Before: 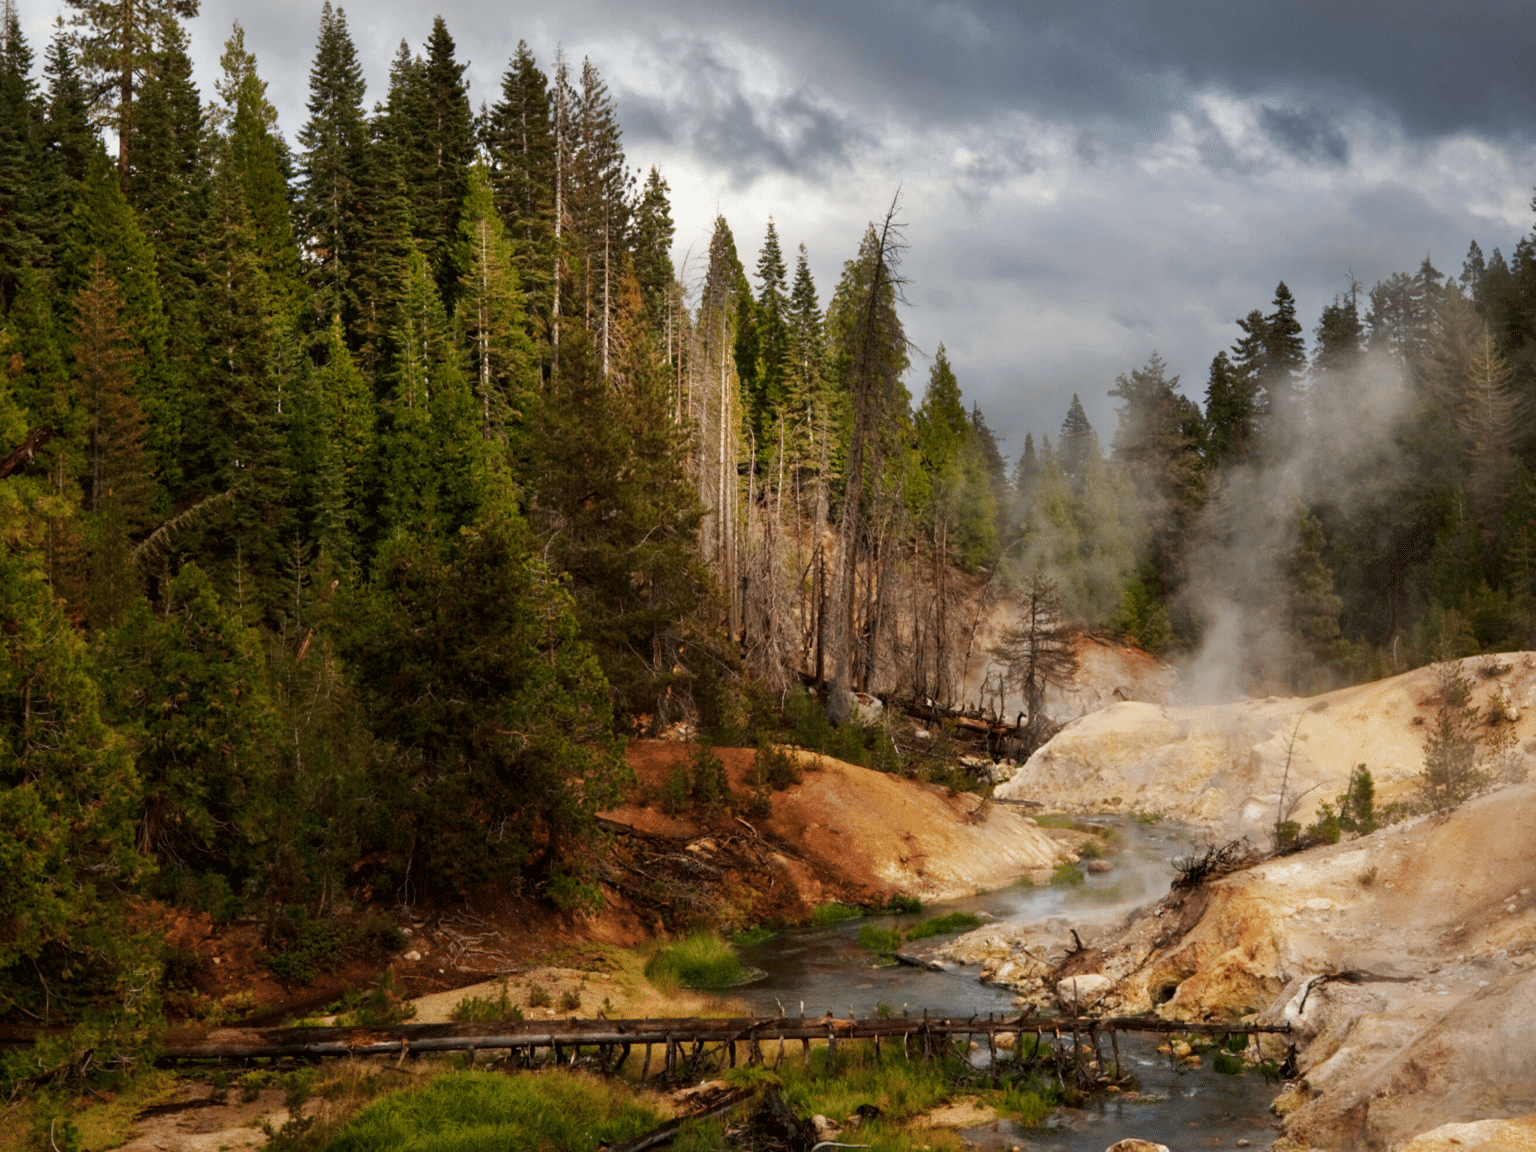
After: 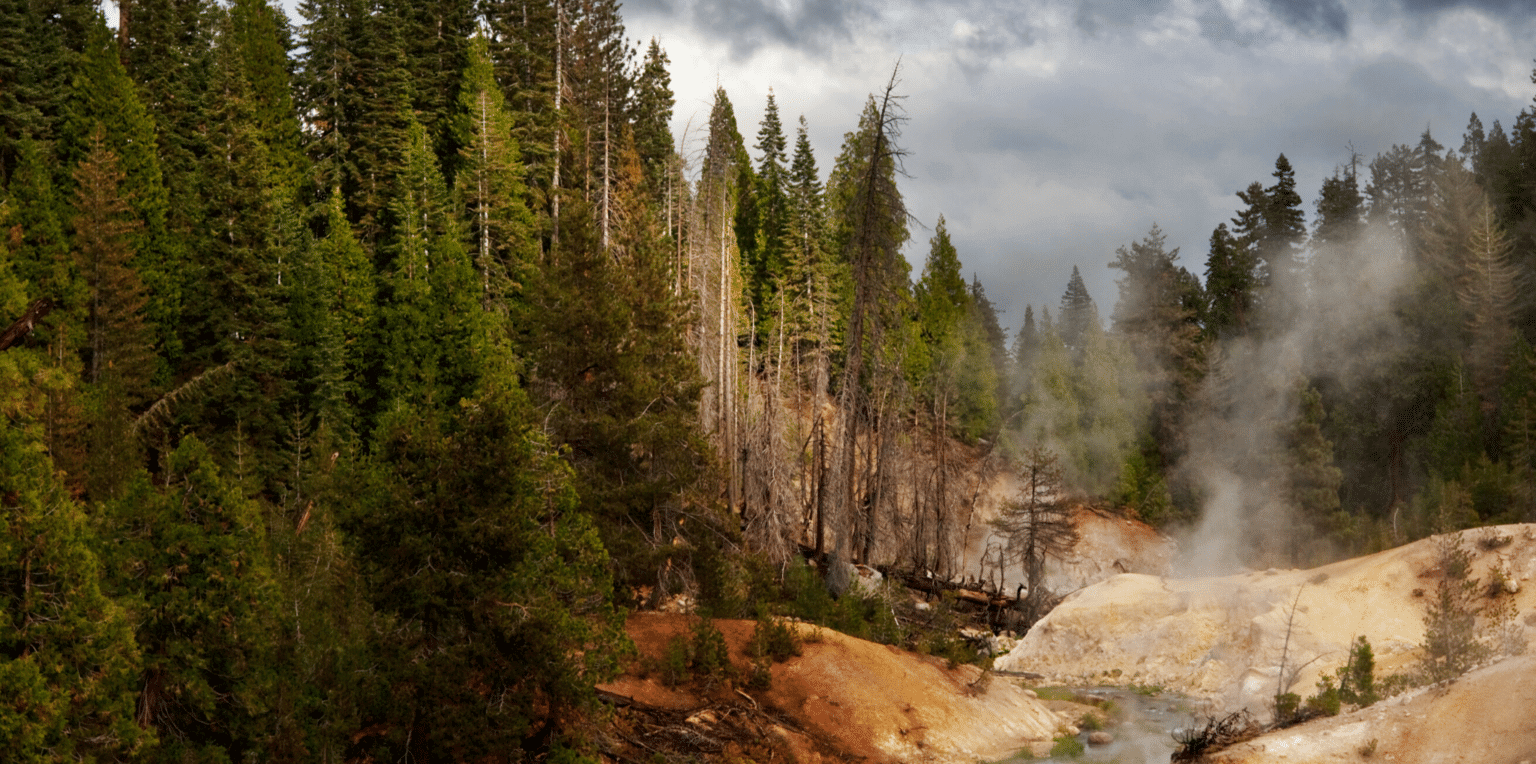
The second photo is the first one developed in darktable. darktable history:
crop: top 11.186%, bottom 22.49%
